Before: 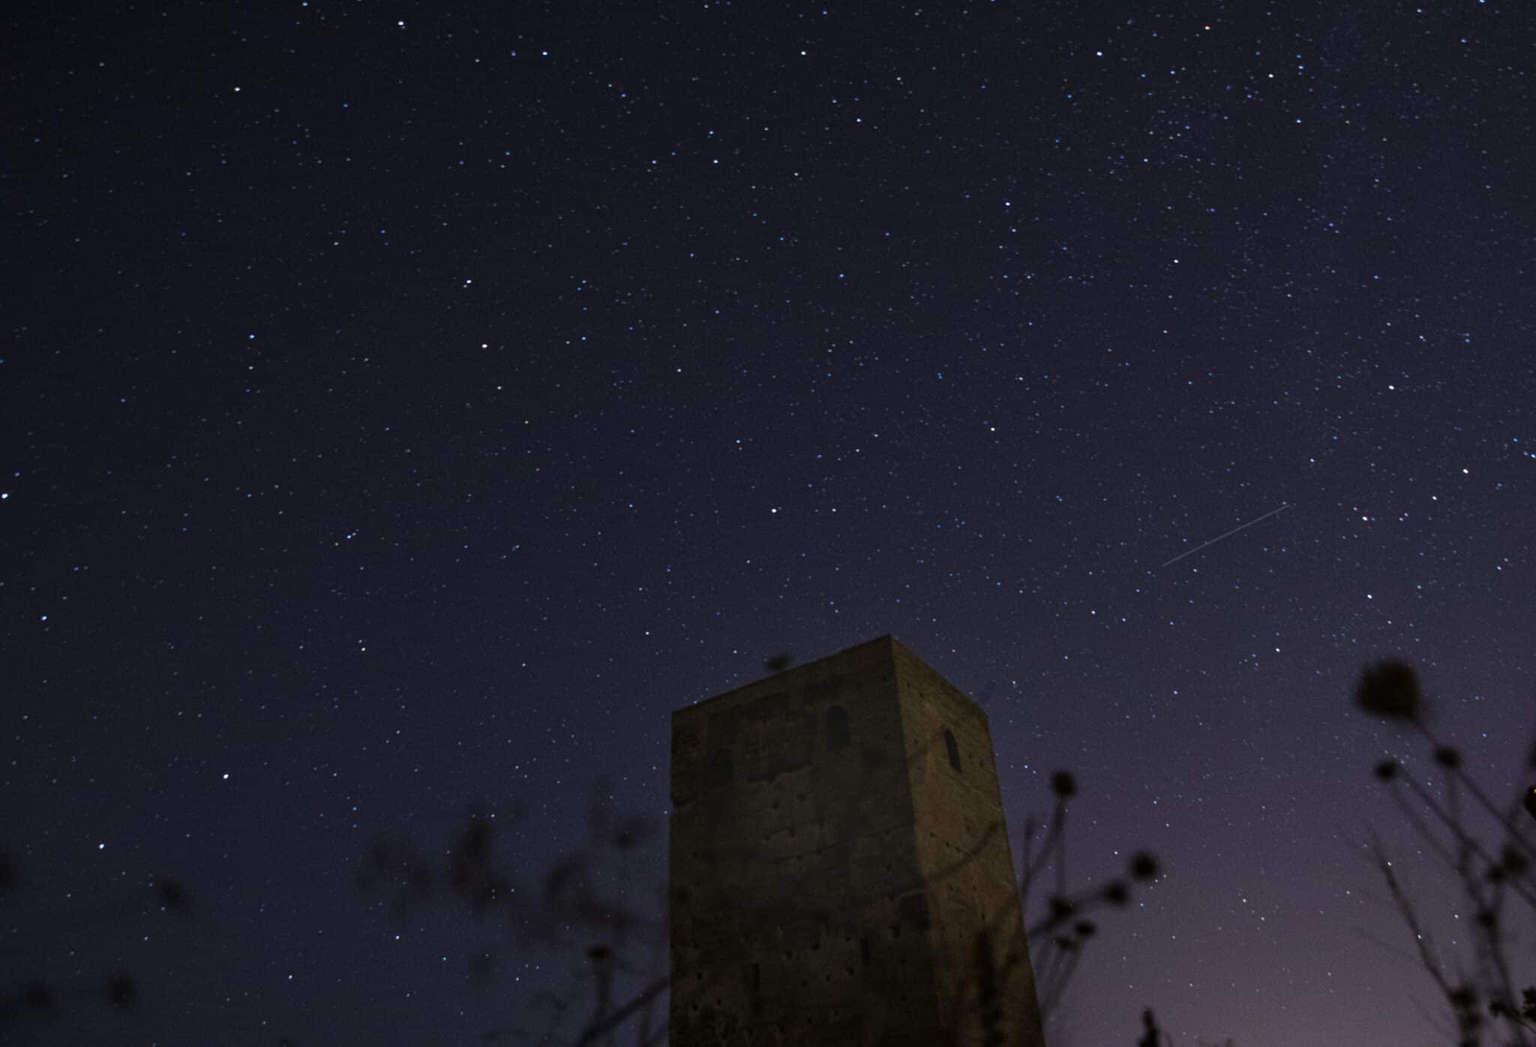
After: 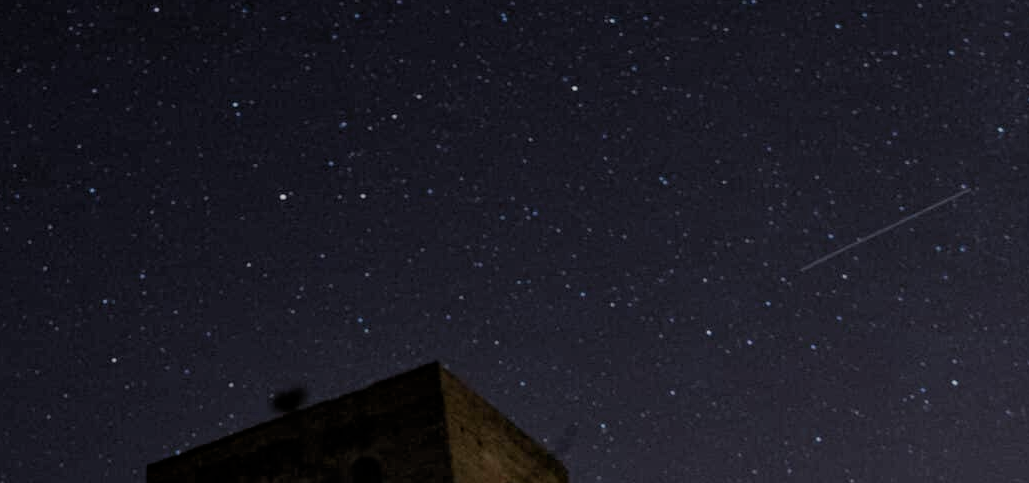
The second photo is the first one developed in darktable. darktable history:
filmic rgb: black relative exposure -8.79 EV, white relative exposure 4.98 EV, threshold 3 EV, target black luminance 0%, hardness 3.77, latitude 66.33%, contrast 0.822, shadows ↔ highlights balance 20%, color science v5 (2021), contrast in shadows safe, contrast in highlights safe, enable highlight reconstruction true
color zones: curves: ch0 [(0.035, 0.242) (0.25, 0.5) (0.384, 0.214) (0.488, 0.255) (0.75, 0.5)]; ch1 [(0.063, 0.379) (0.25, 0.5) (0.354, 0.201) (0.489, 0.085) (0.729, 0.271)]; ch2 [(0.25, 0.5) (0.38, 0.517) (0.442, 0.51) (0.735, 0.456)]
crop: left 36.607%, top 34.735%, right 13.146%, bottom 30.611%
